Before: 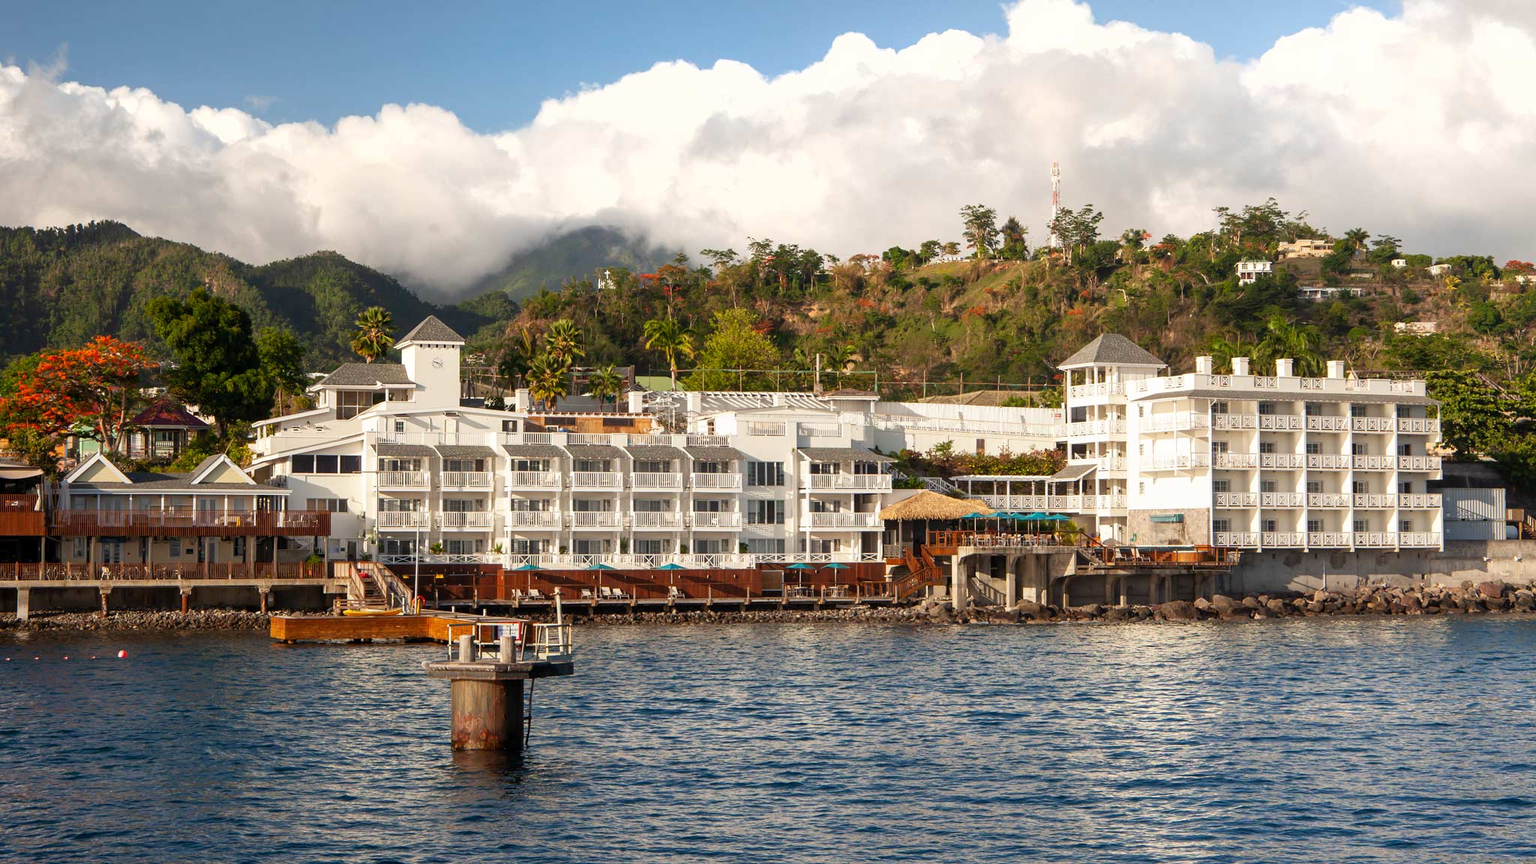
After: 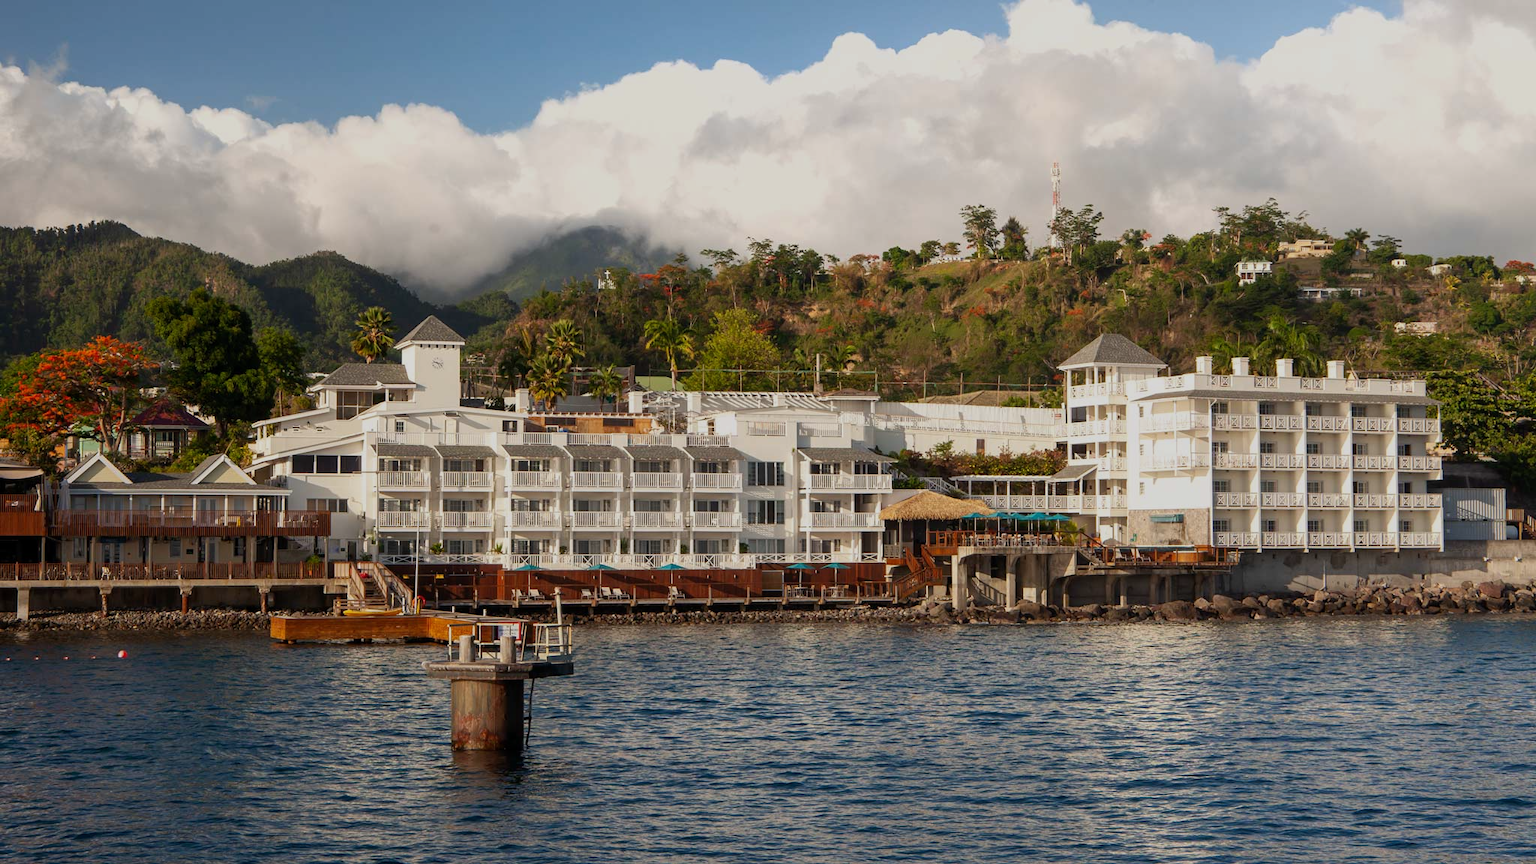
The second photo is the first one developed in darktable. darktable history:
exposure: exposure -0.562 EV, compensate highlight preservation false
